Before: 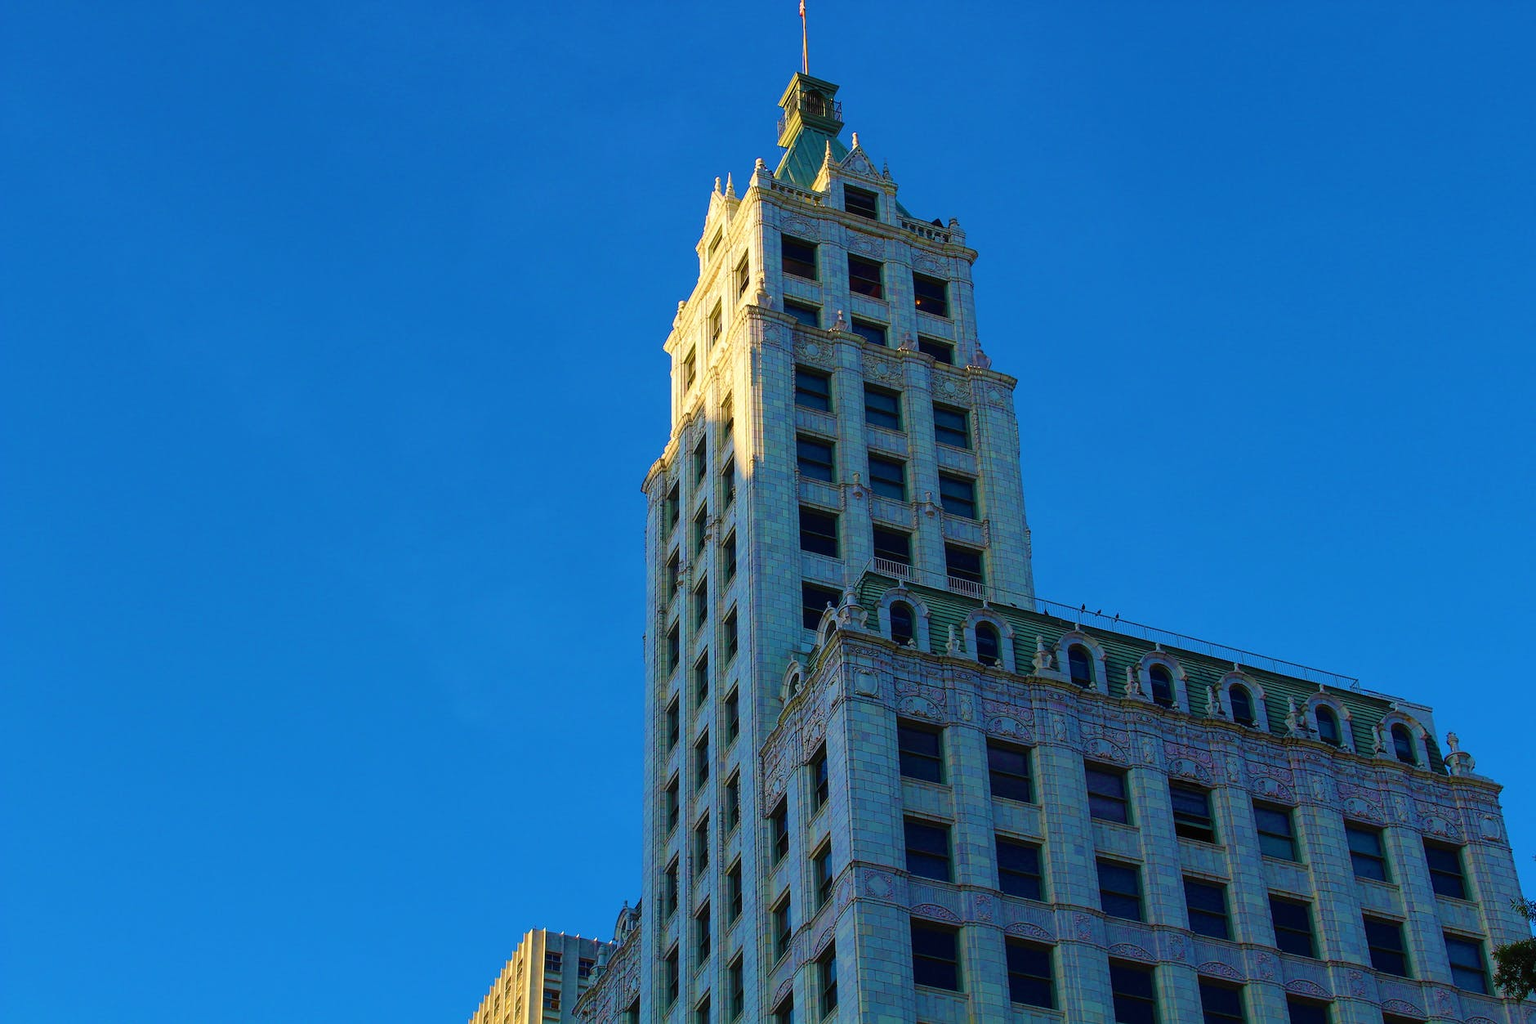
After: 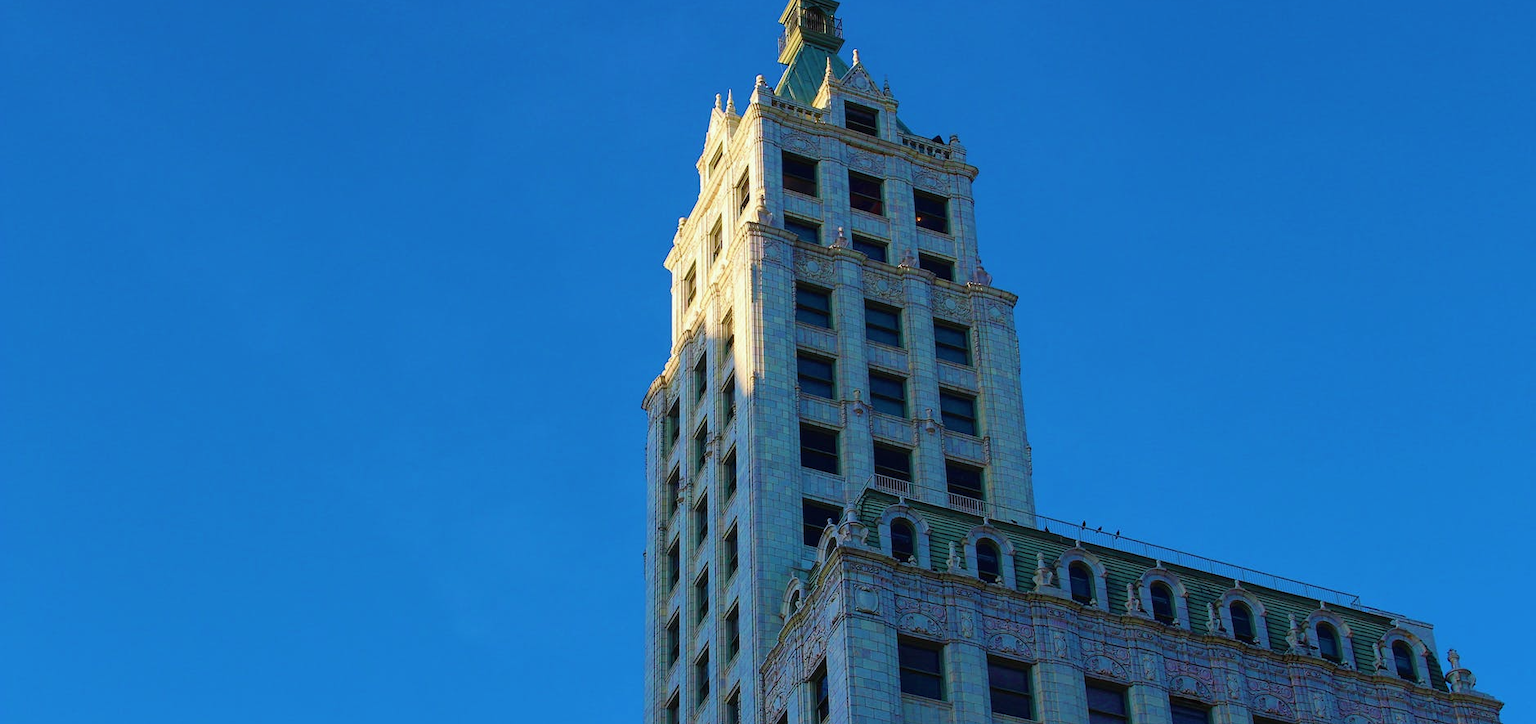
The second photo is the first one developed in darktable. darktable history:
contrast brightness saturation: saturation -0.1
crop and rotate: top 8.293%, bottom 20.996%
color correction: highlights a* -0.772, highlights b* -8.92
